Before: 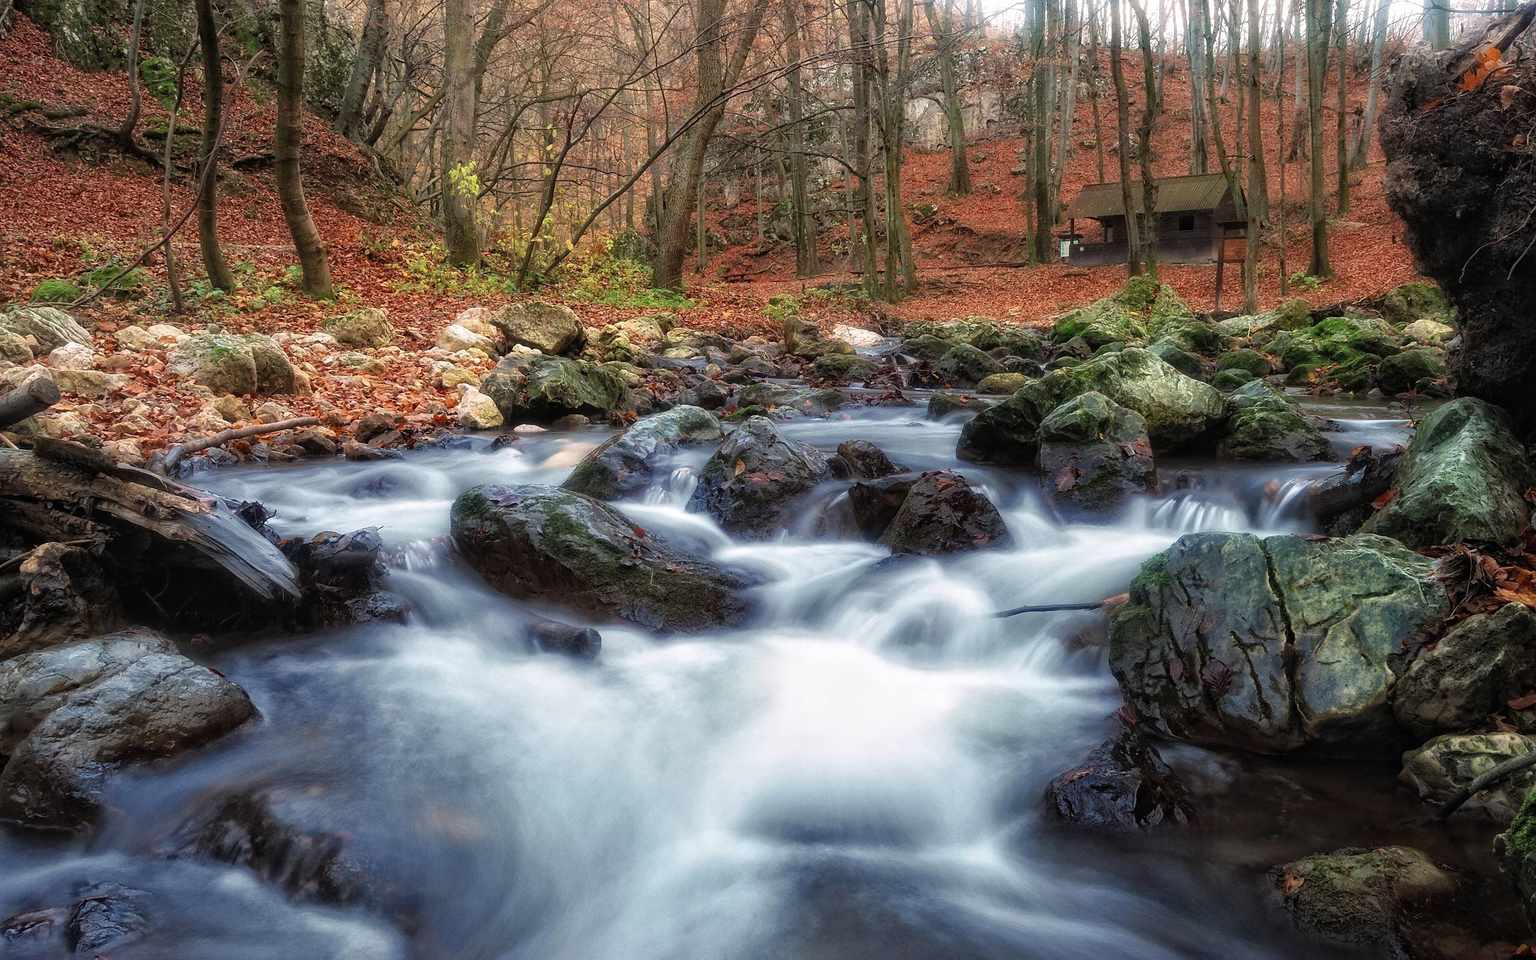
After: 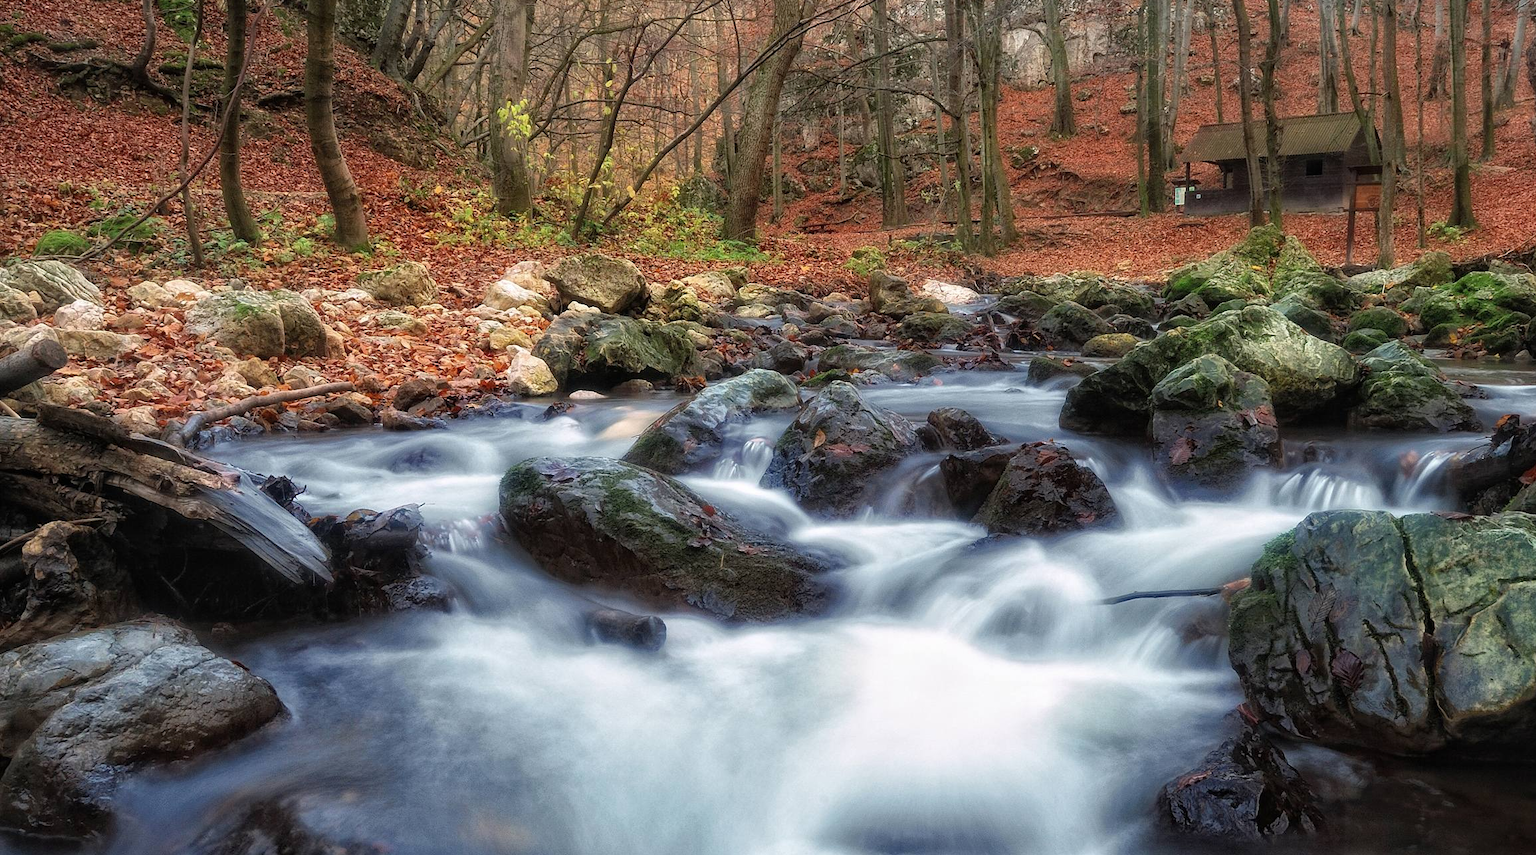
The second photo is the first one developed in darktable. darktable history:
crop: top 7.539%, right 9.702%, bottom 11.998%
